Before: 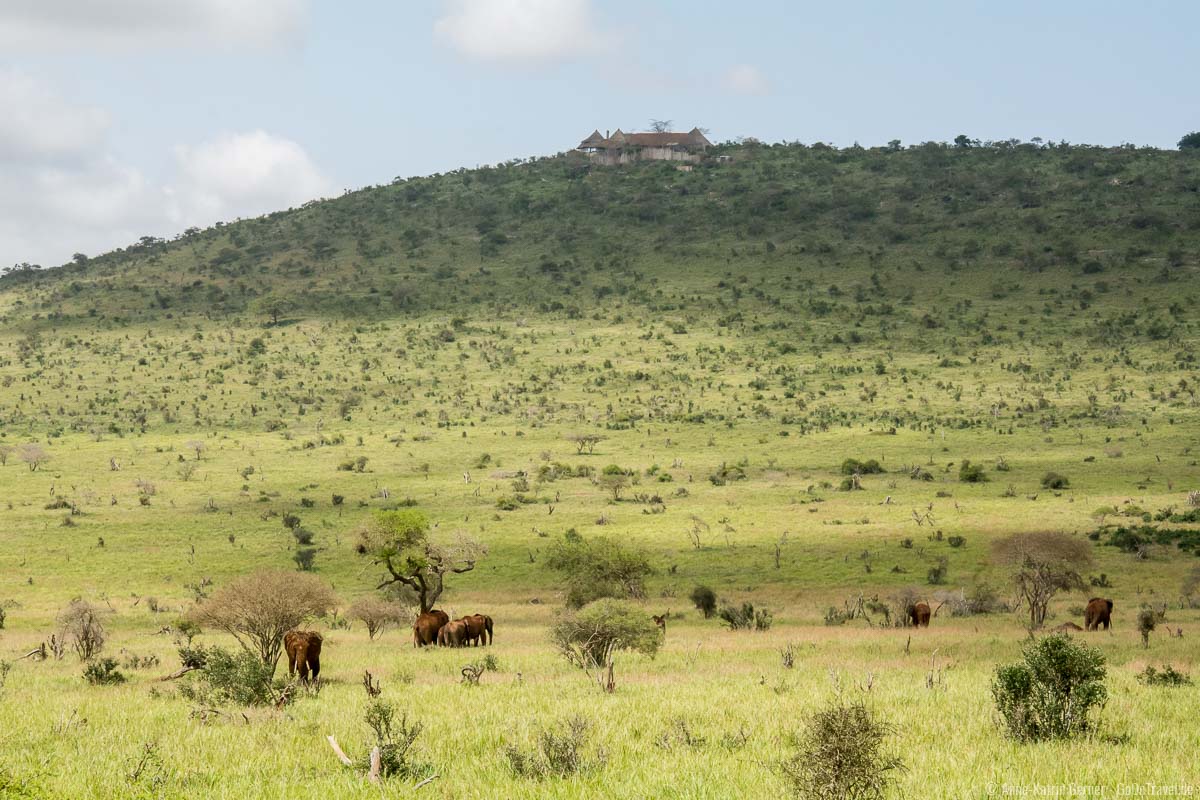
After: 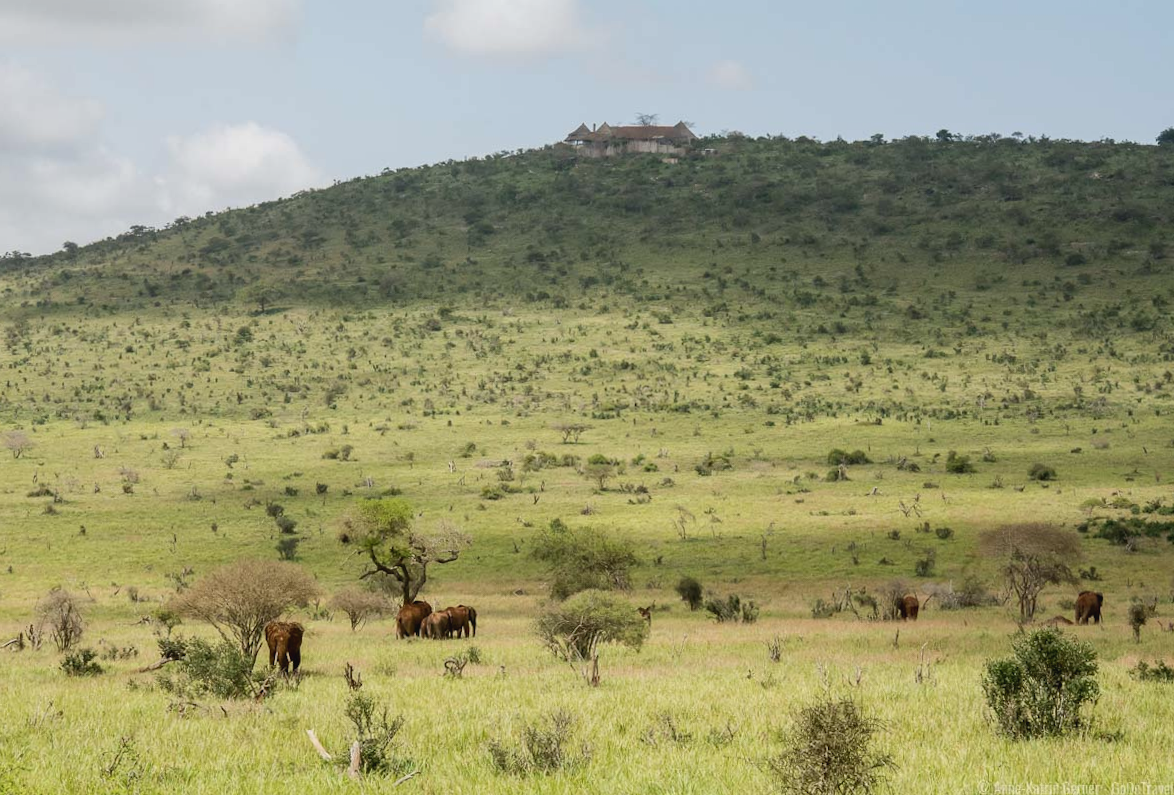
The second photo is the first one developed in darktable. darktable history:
rotate and perspective: rotation 0.226°, lens shift (vertical) -0.042, crop left 0.023, crop right 0.982, crop top 0.006, crop bottom 0.994
contrast brightness saturation: contrast -0.08, brightness -0.04, saturation -0.11
